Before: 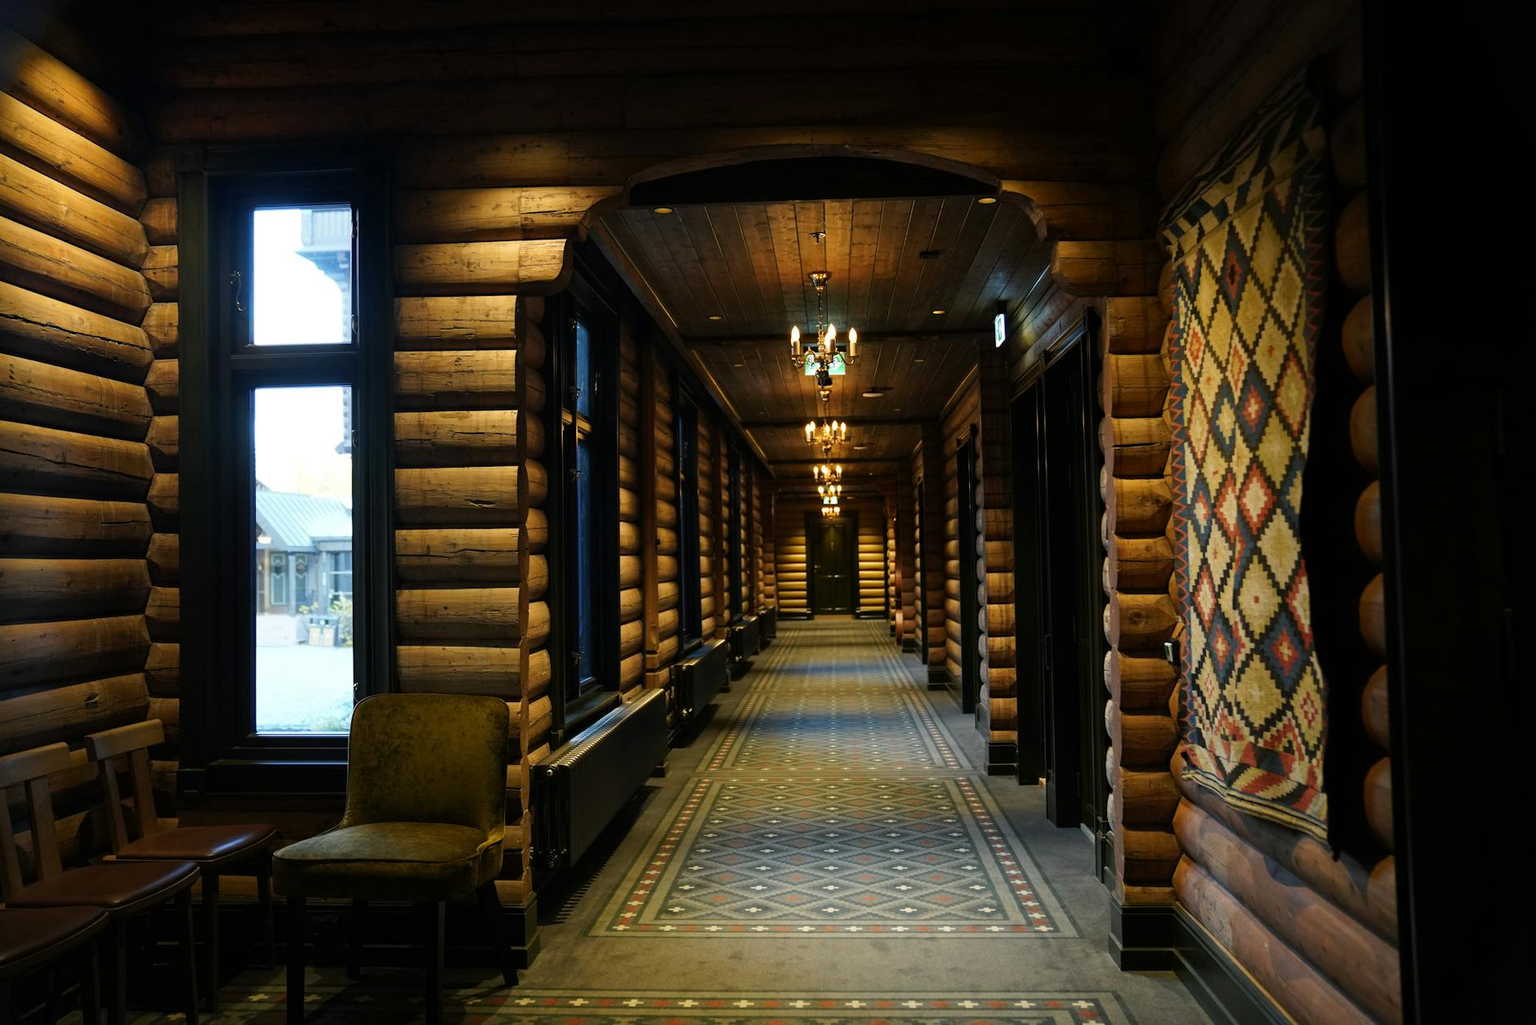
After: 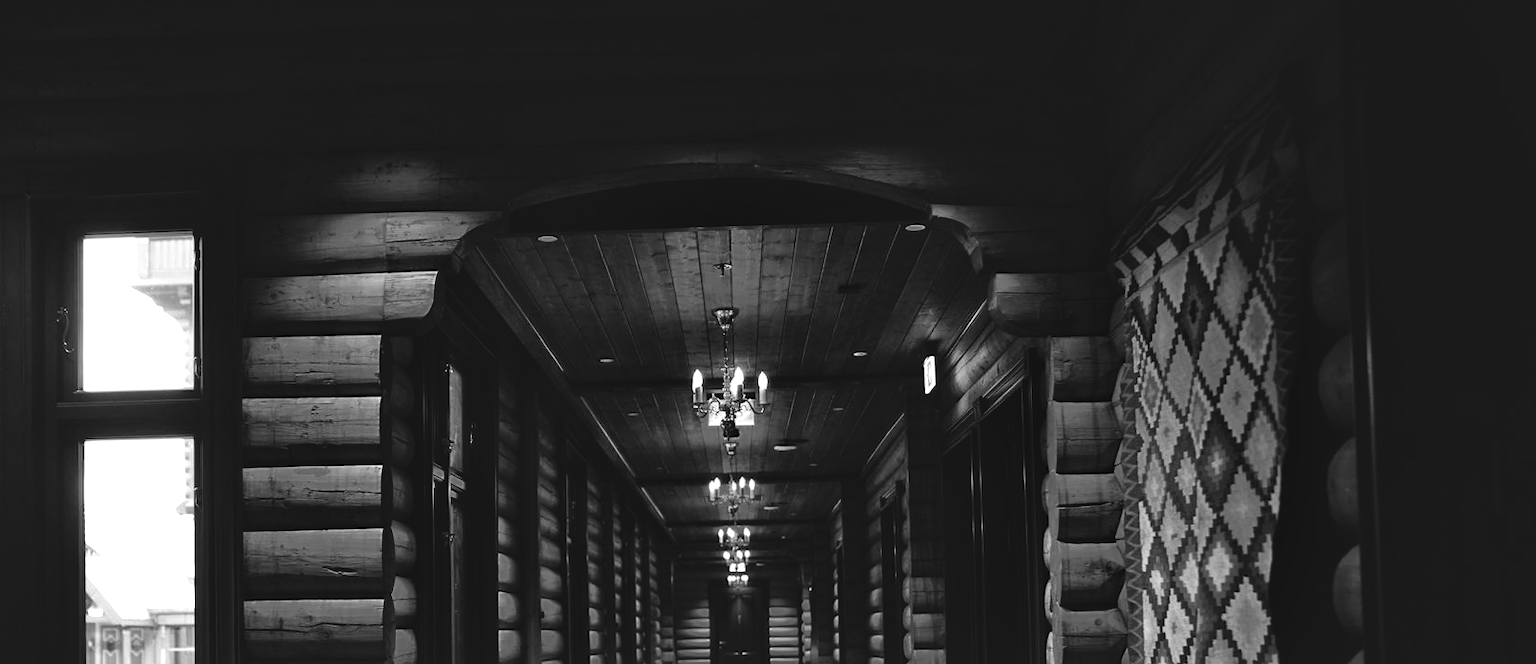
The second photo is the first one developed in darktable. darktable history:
monochrome: a -11.7, b 1.62, size 0.5, highlights 0.38
crop and rotate: left 11.812%, bottom 42.776%
graduated density: on, module defaults
tone equalizer: -8 EV -1.08 EV, -7 EV -1.01 EV, -6 EV -0.867 EV, -5 EV -0.578 EV, -3 EV 0.578 EV, -2 EV 0.867 EV, -1 EV 1.01 EV, +0 EV 1.08 EV, edges refinement/feathering 500, mask exposure compensation -1.57 EV, preserve details no
local contrast: mode bilateral grid, contrast 25, coarseness 60, detail 151%, midtone range 0.2
color balance rgb: perceptual saturation grading › global saturation 30%, global vibrance 30%
contrast brightness saturation: contrast -0.15, brightness 0.05, saturation -0.12
